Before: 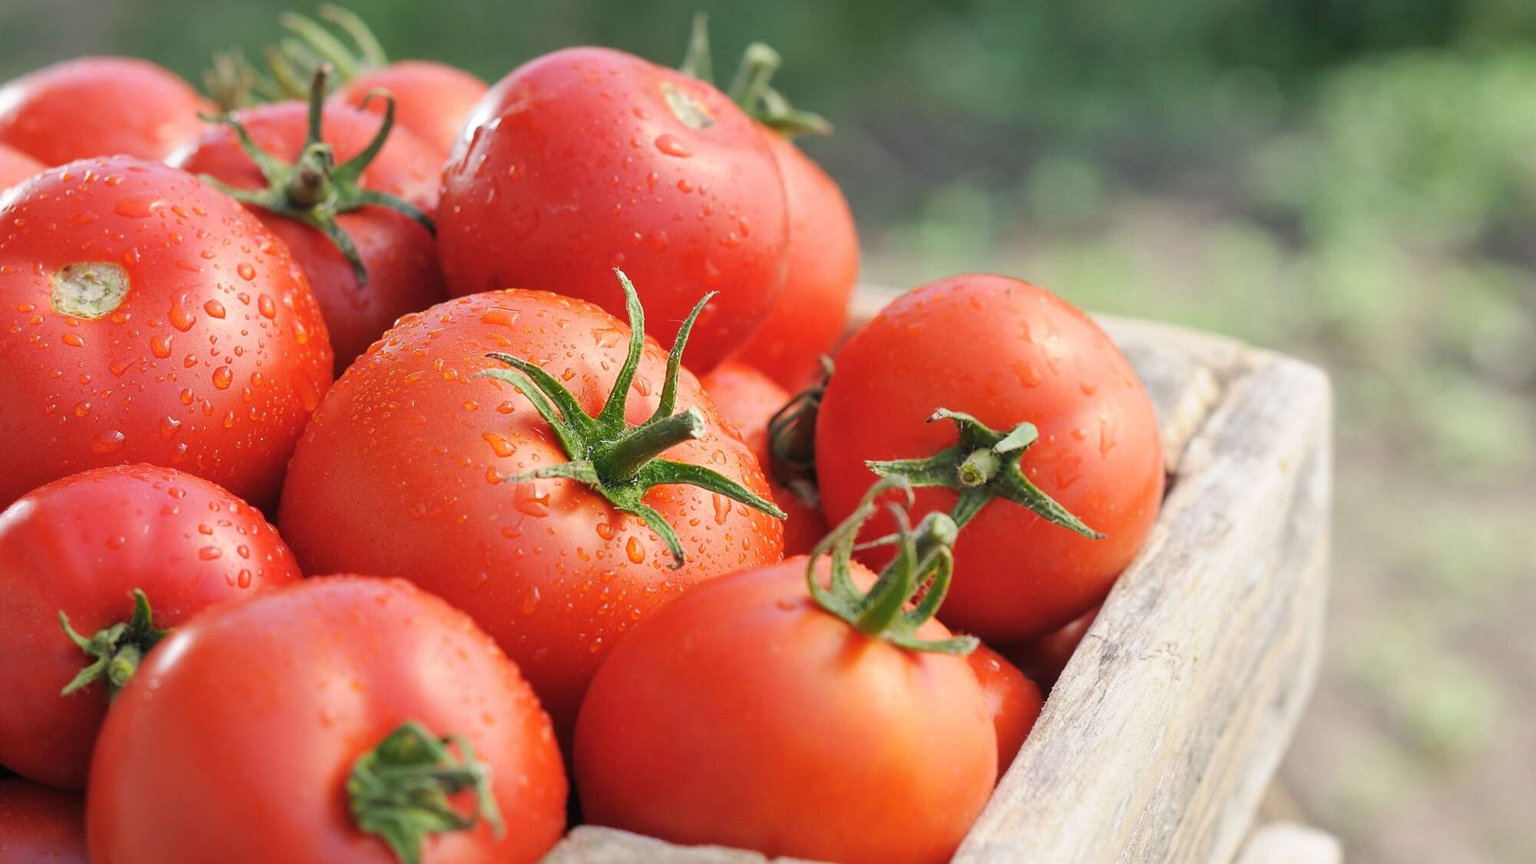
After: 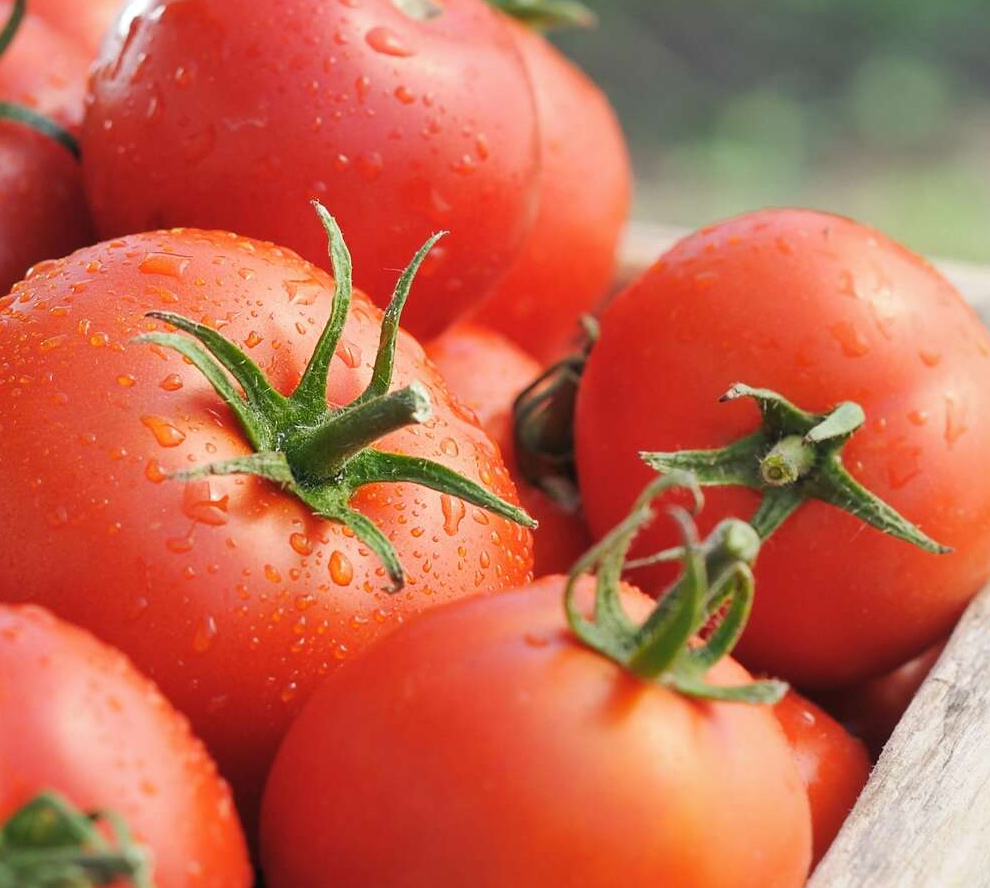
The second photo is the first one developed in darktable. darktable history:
crop and rotate: angle 0.022°, left 24.356%, top 13.139%, right 26.067%, bottom 7.831%
shadows and highlights: shadows 24.76, highlights -24.59
